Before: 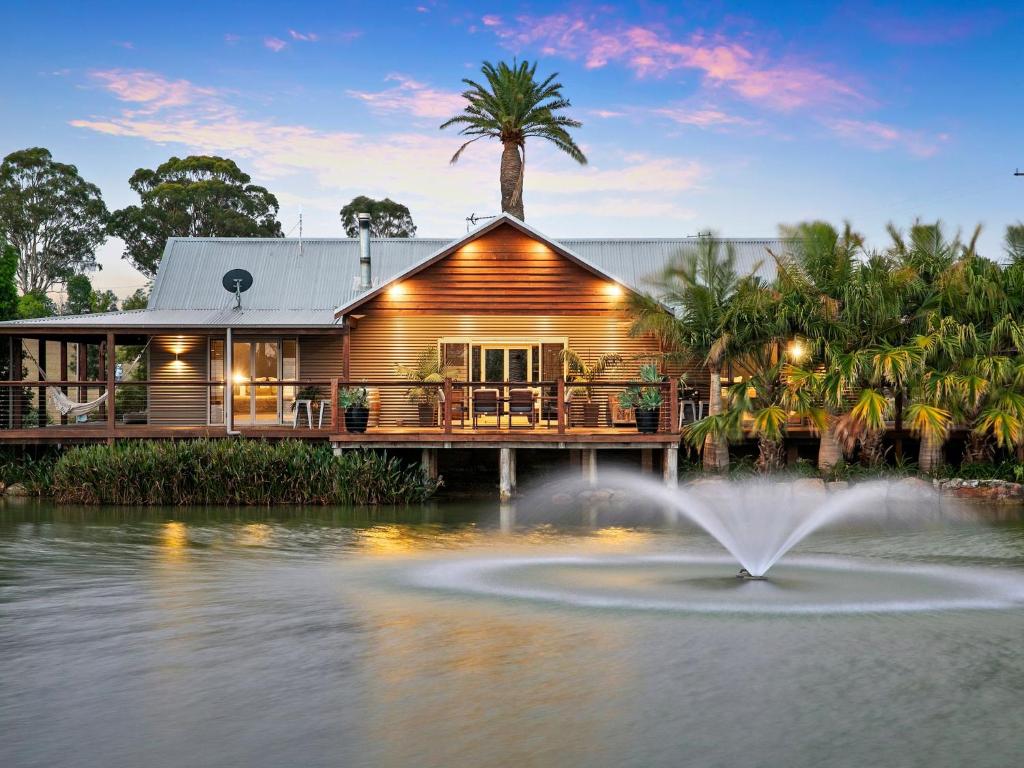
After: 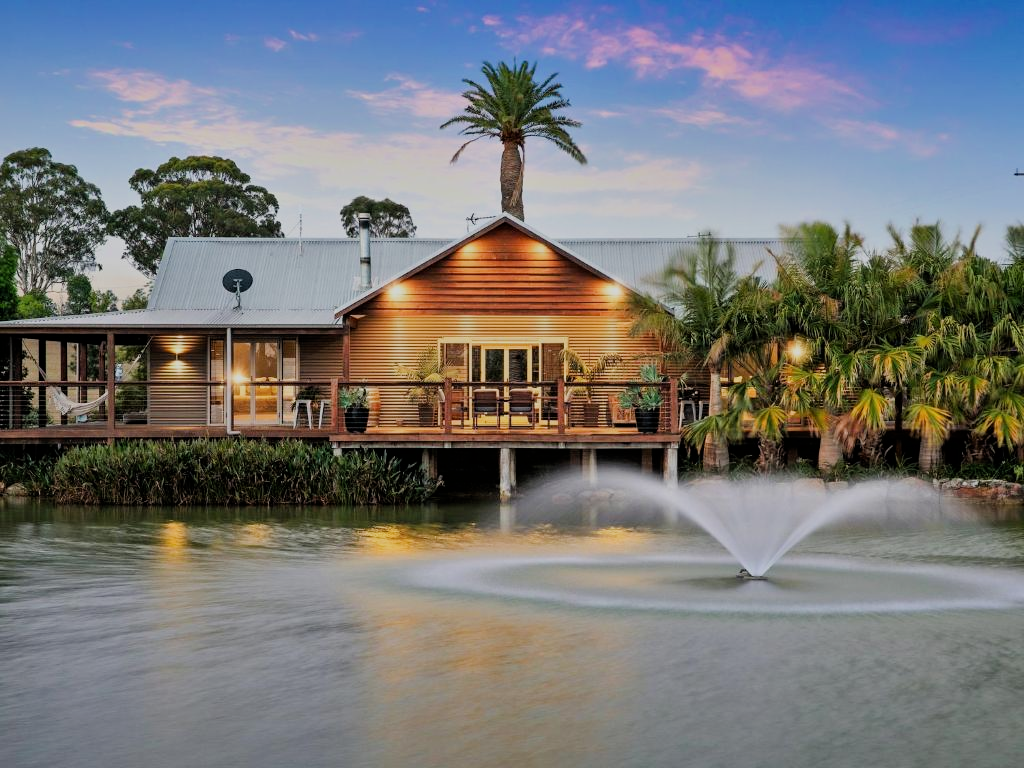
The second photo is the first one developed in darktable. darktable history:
shadows and highlights: shadows 20.91, highlights -82.73, soften with gaussian
filmic rgb: black relative exposure -7.65 EV, white relative exposure 4.56 EV, hardness 3.61
